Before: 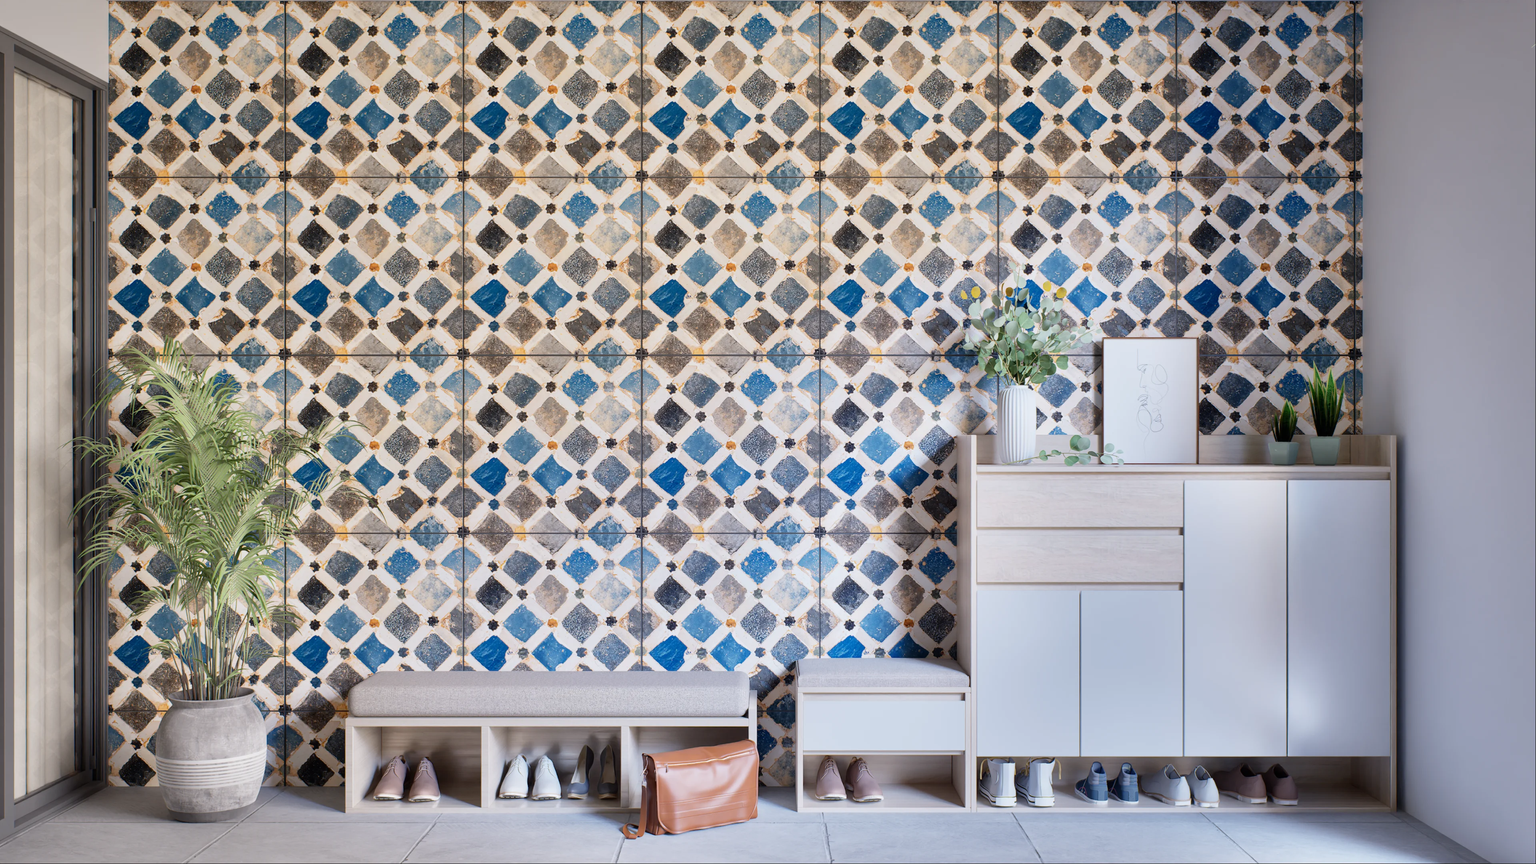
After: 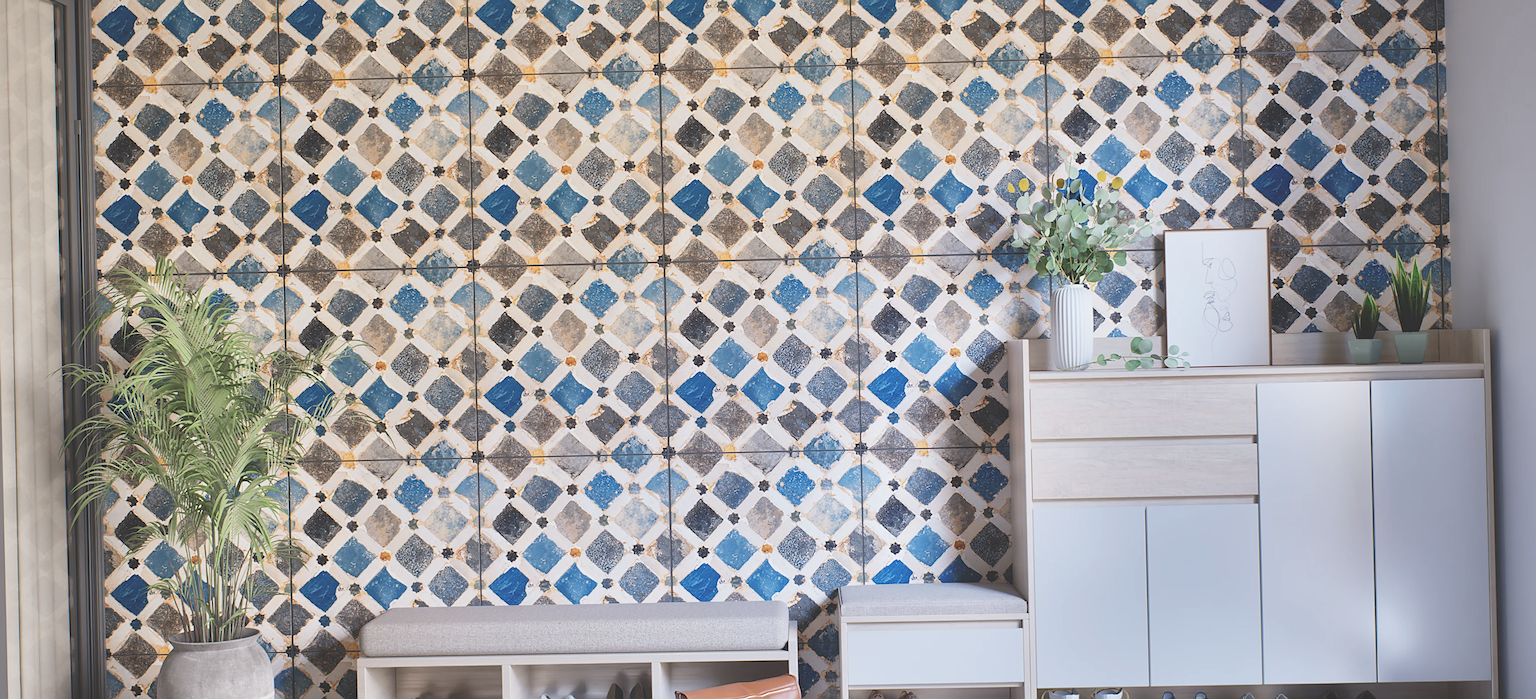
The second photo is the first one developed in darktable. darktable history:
rotate and perspective: rotation -1.32°, lens shift (horizontal) -0.031, crop left 0.015, crop right 0.985, crop top 0.047, crop bottom 0.982
exposure: black level correction -0.03, compensate highlight preservation false
crop and rotate: angle 0.03°, top 11.643%, right 5.651%, bottom 11.189%
sharpen: on, module defaults
